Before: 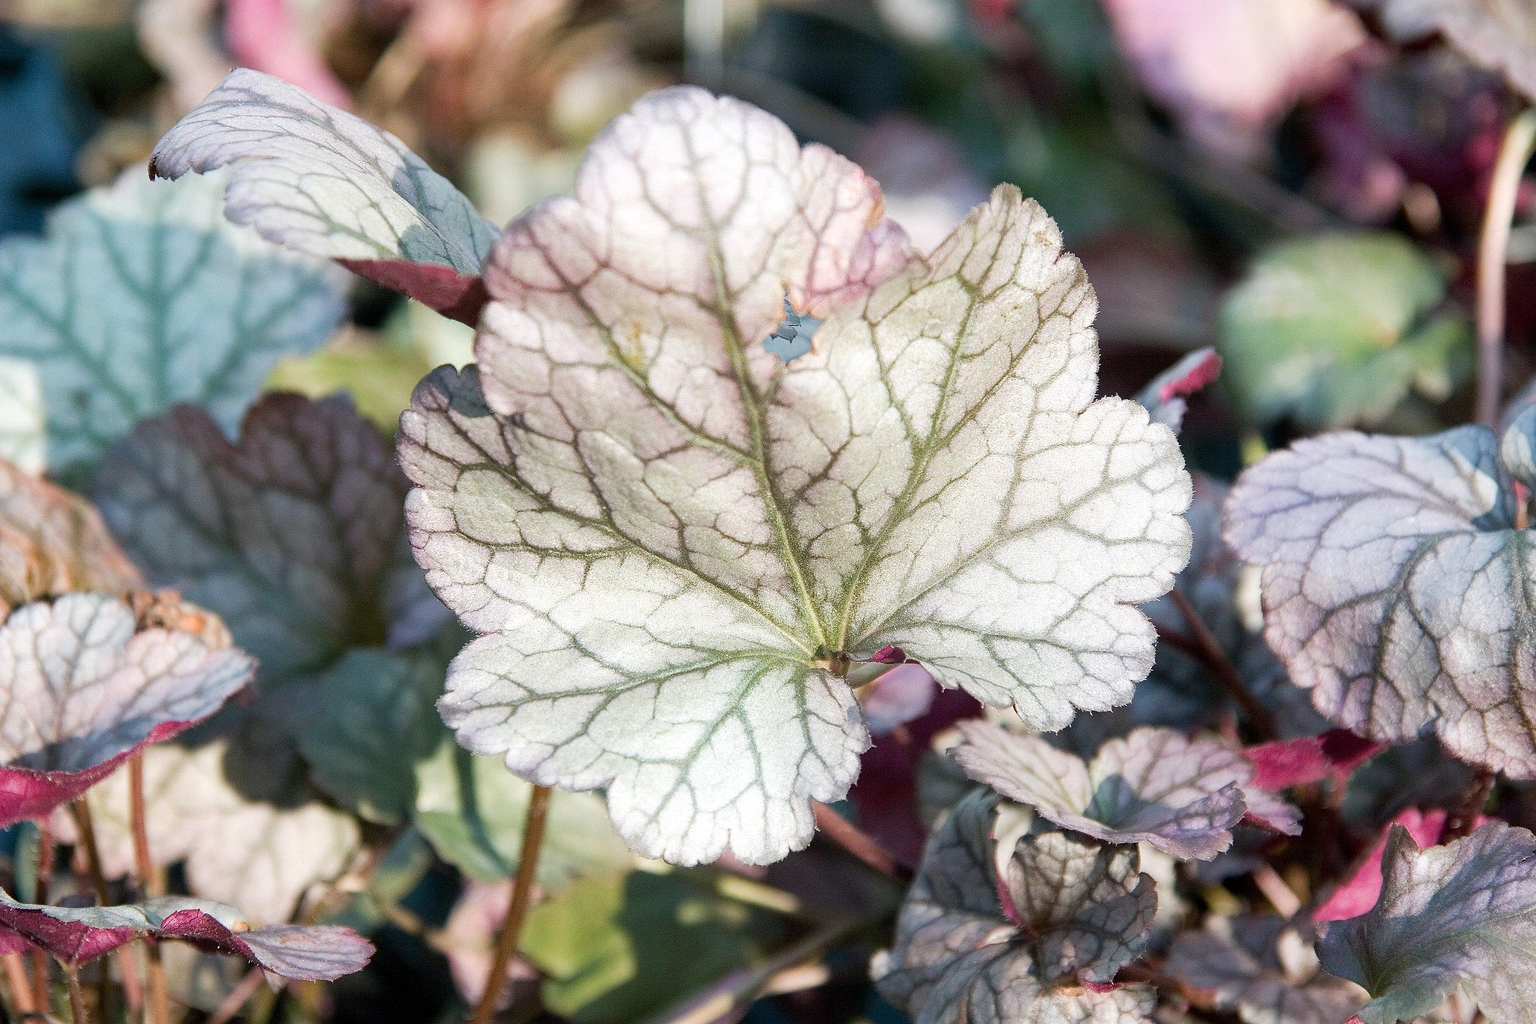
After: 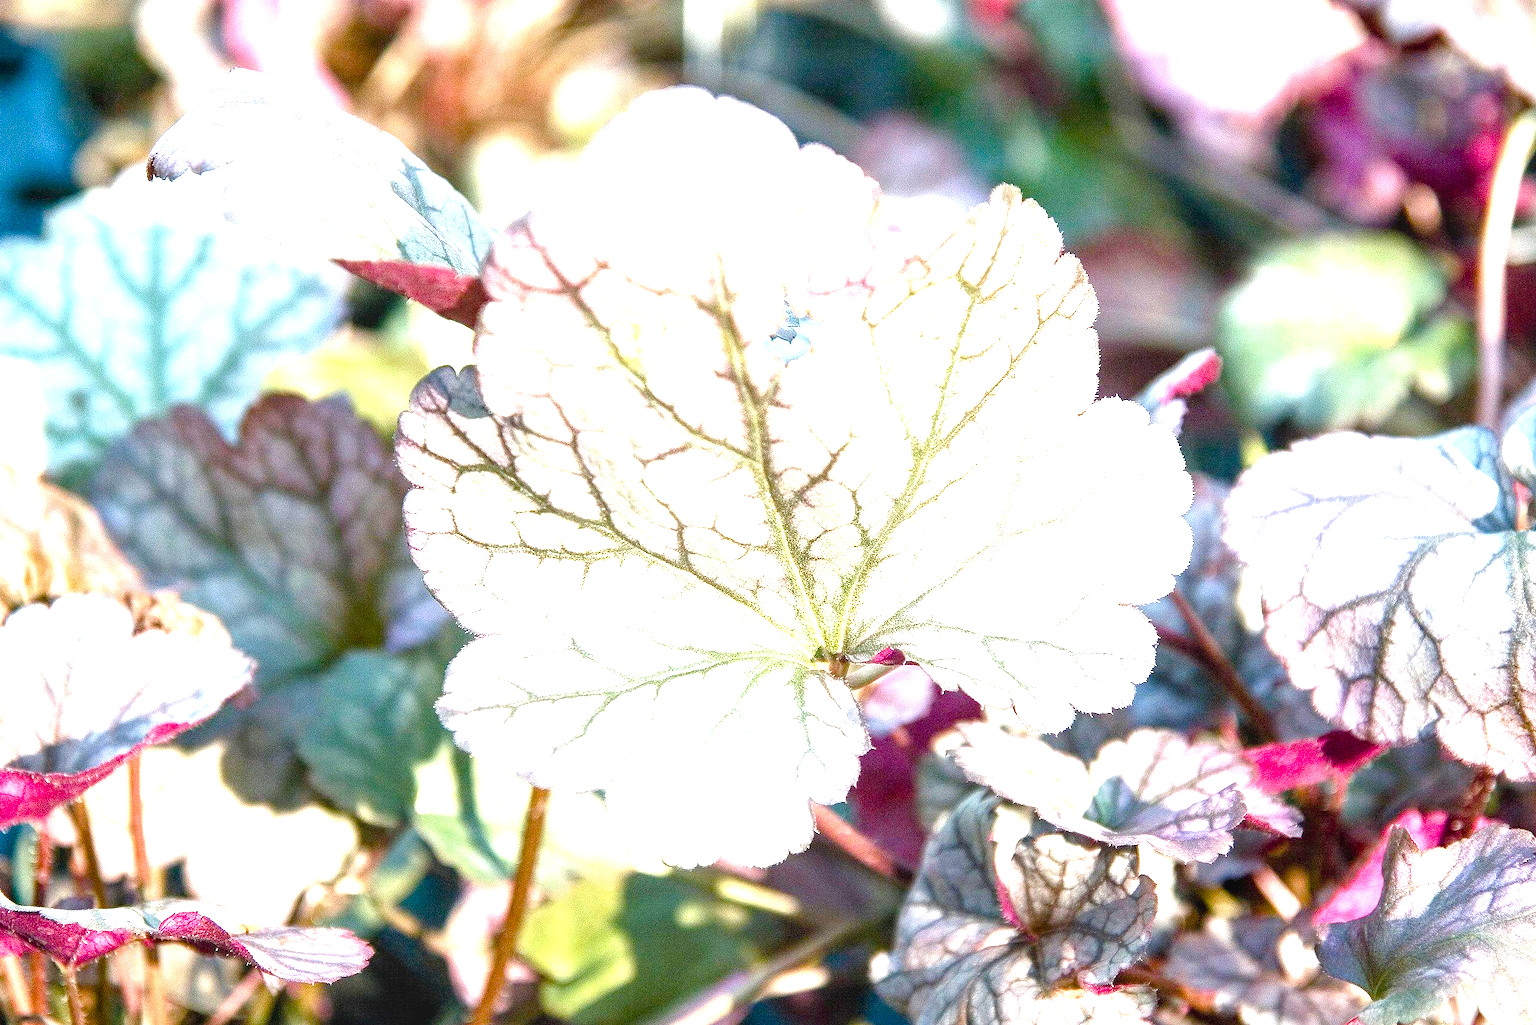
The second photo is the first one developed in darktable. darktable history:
crop and rotate: left 0.162%, bottom 0.009%
exposure: black level correction 0, exposure 1.489 EV, compensate highlight preservation false
color balance rgb: perceptual saturation grading › global saturation 54.698%, perceptual saturation grading › highlights -50.226%, perceptual saturation grading › mid-tones 39.524%, perceptual saturation grading › shadows 30.744%
local contrast: on, module defaults
